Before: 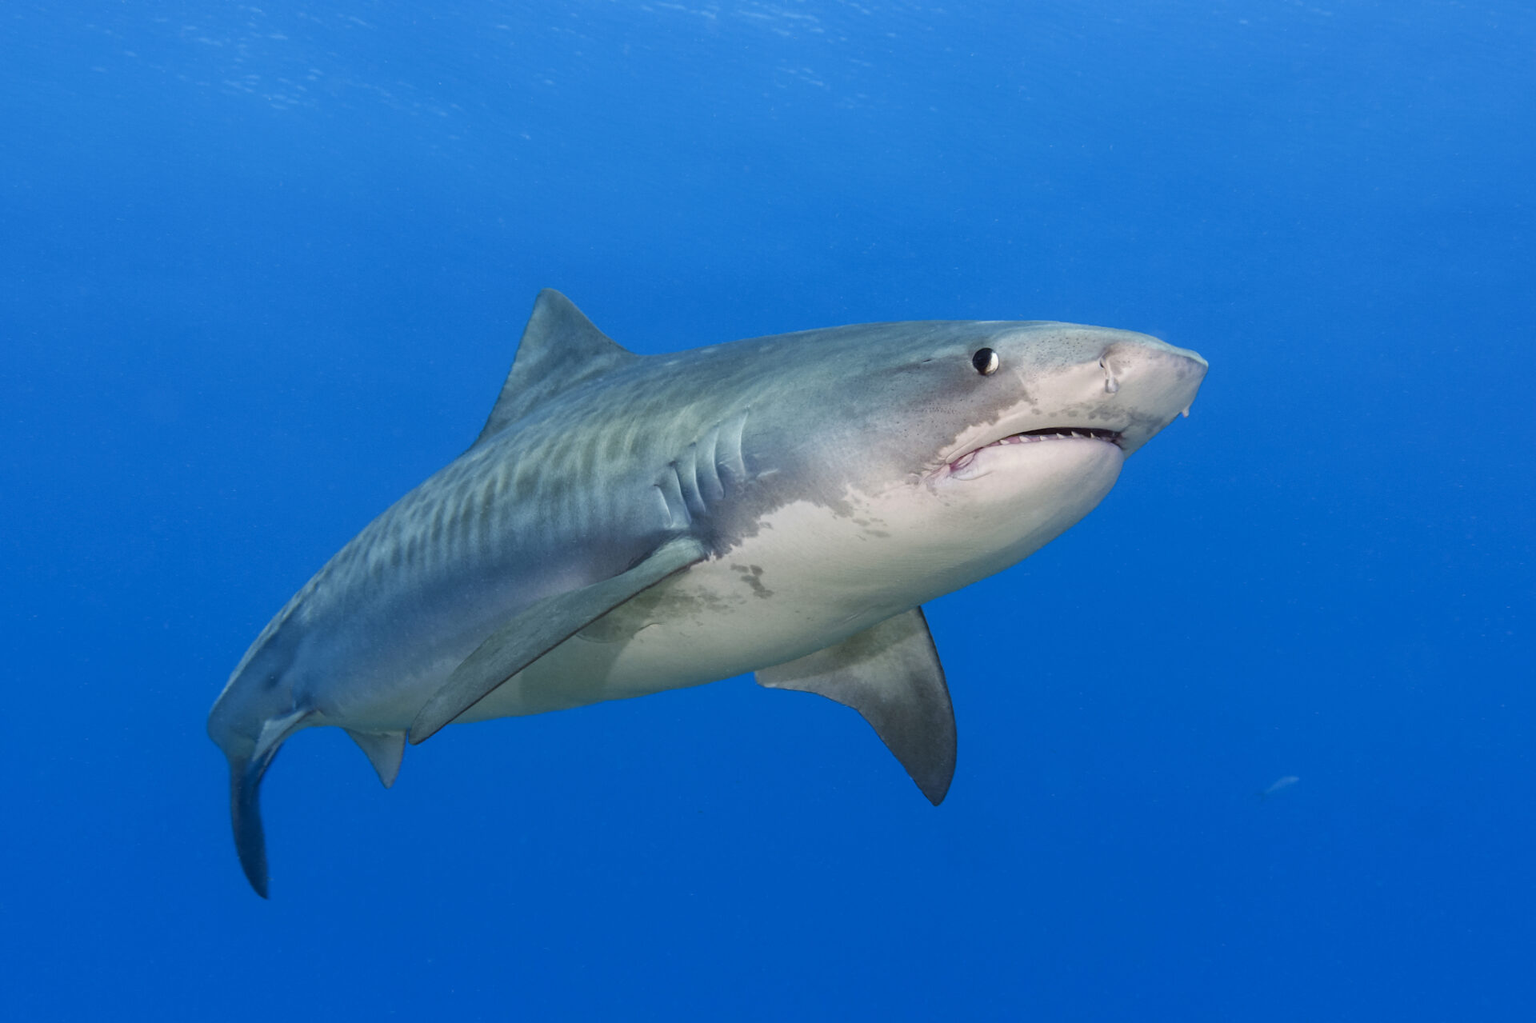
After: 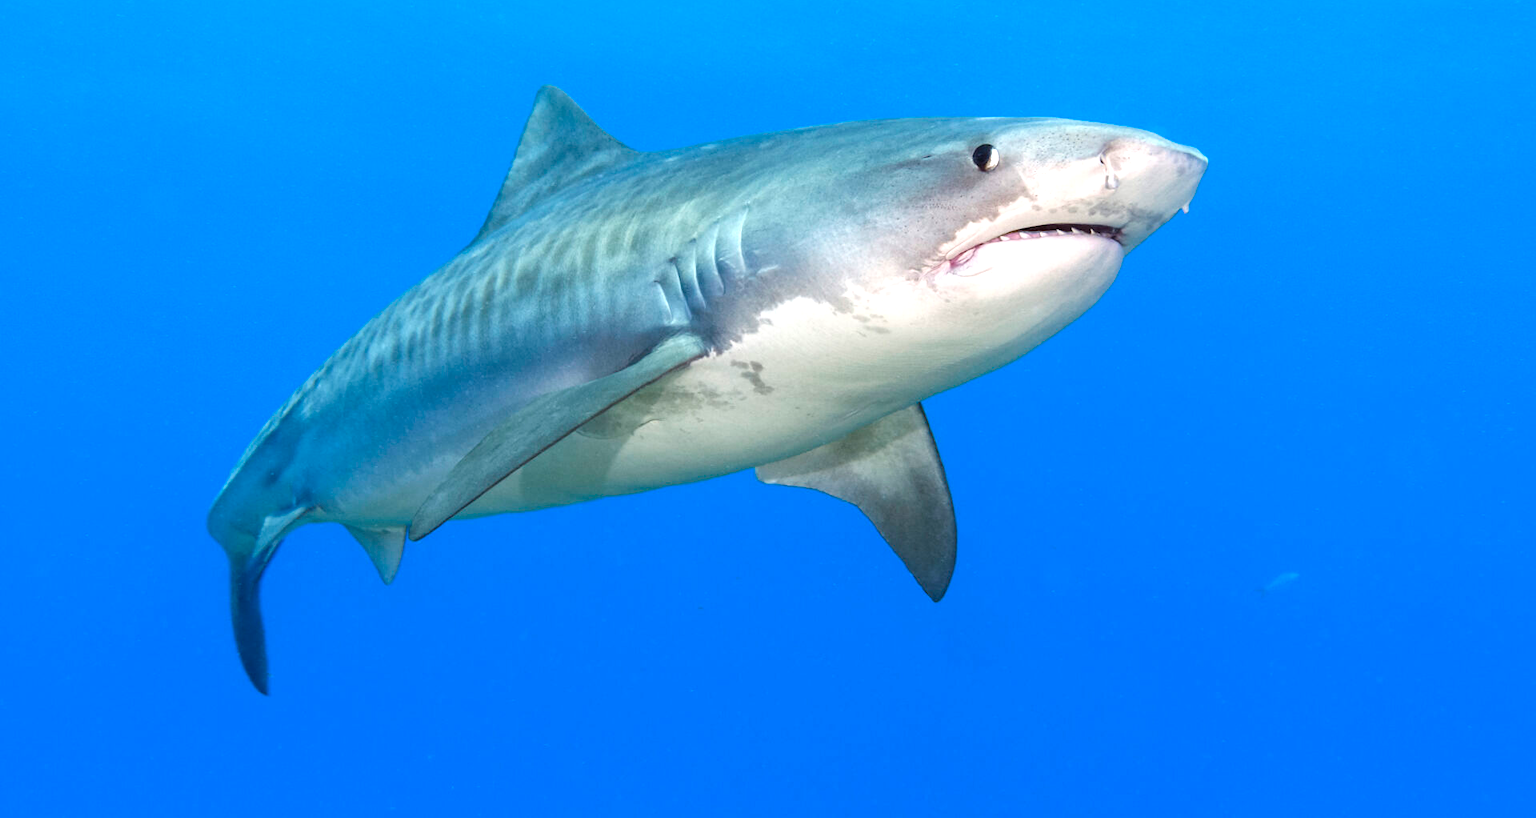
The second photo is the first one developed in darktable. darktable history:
crop and rotate: top 19.998%
exposure: black level correction -0.001, exposure 0.9 EV, compensate exposure bias true, compensate highlight preservation false
